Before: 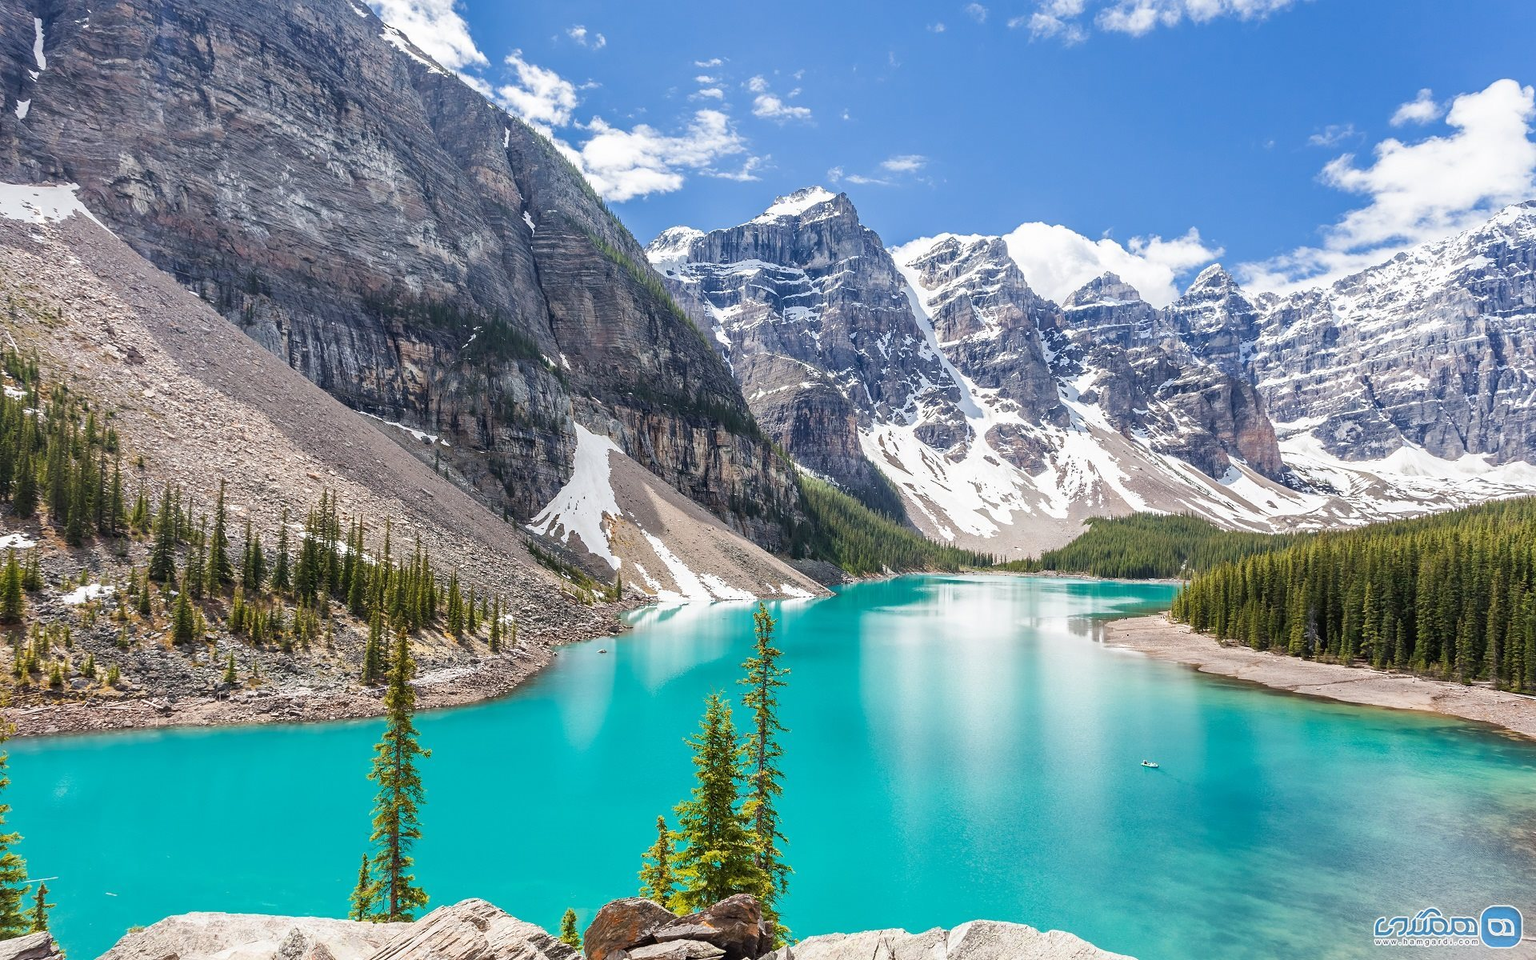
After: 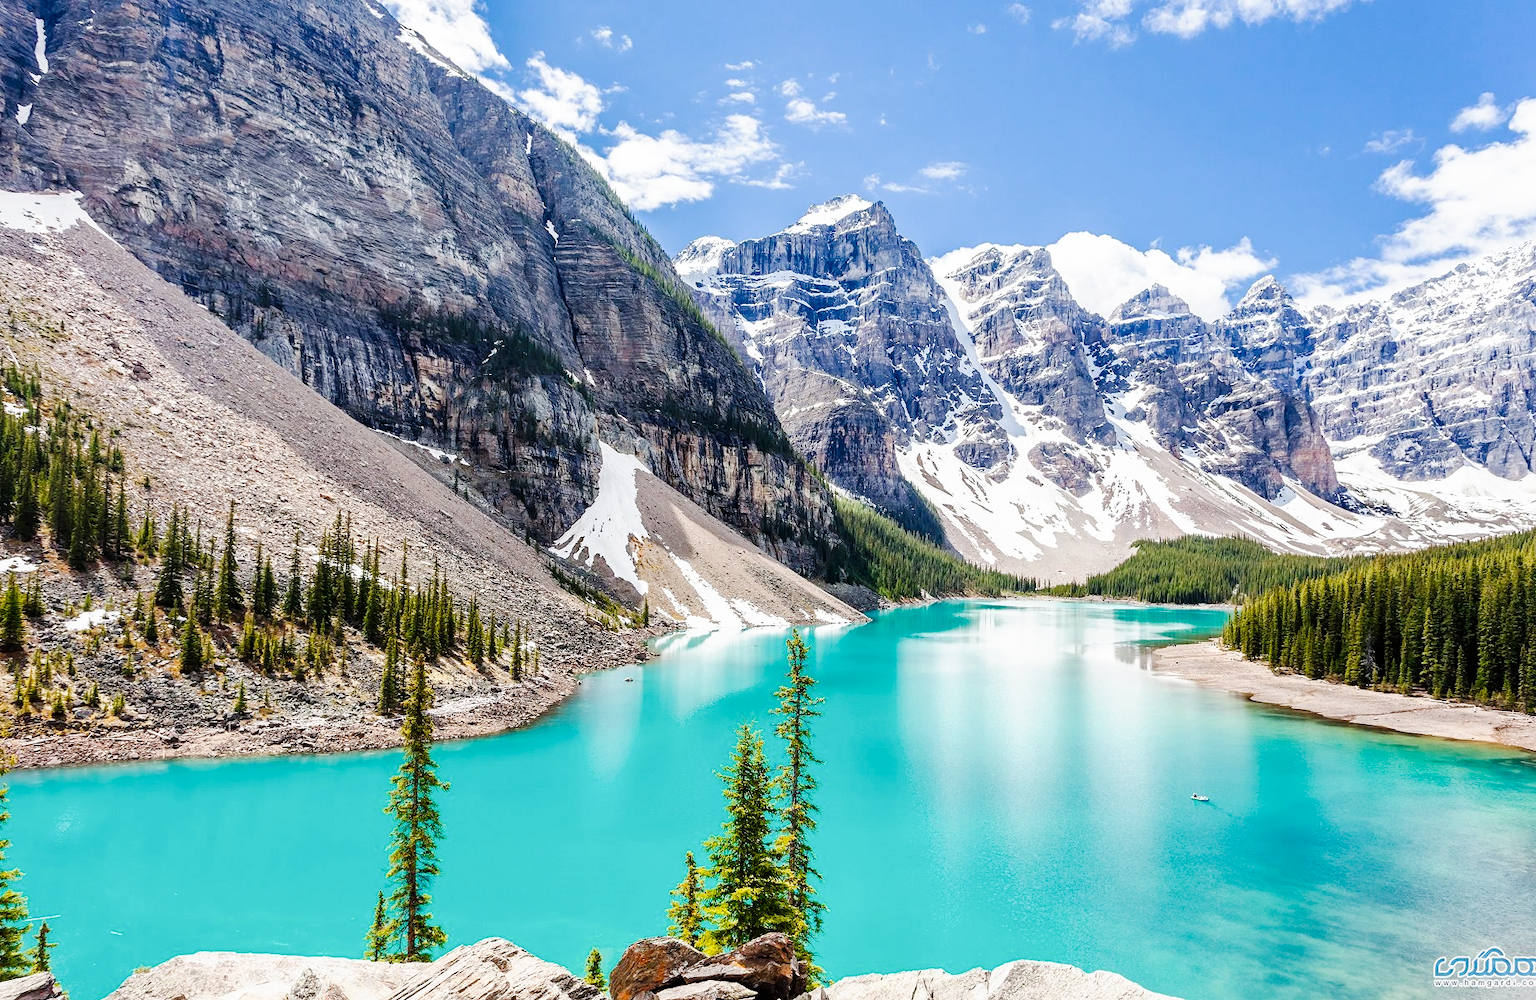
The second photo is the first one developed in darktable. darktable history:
crop: right 4.126%, bottom 0.031%
tone curve: curves: ch0 [(0, 0) (0.003, 0) (0.011, 0.001) (0.025, 0.003) (0.044, 0.005) (0.069, 0.011) (0.1, 0.021) (0.136, 0.035) (0.177, 0.079) (0.224, 0.134) (0.277, 0.219) (0.335, 0.315) (0.399, 0.42) (0.468, 0.529) (0.543, 0.636) (0.623, 0.727) (0.709, 0.805) (0.801, 0.88) (0.898, 0.957) (1, 1)], preserve colors none
